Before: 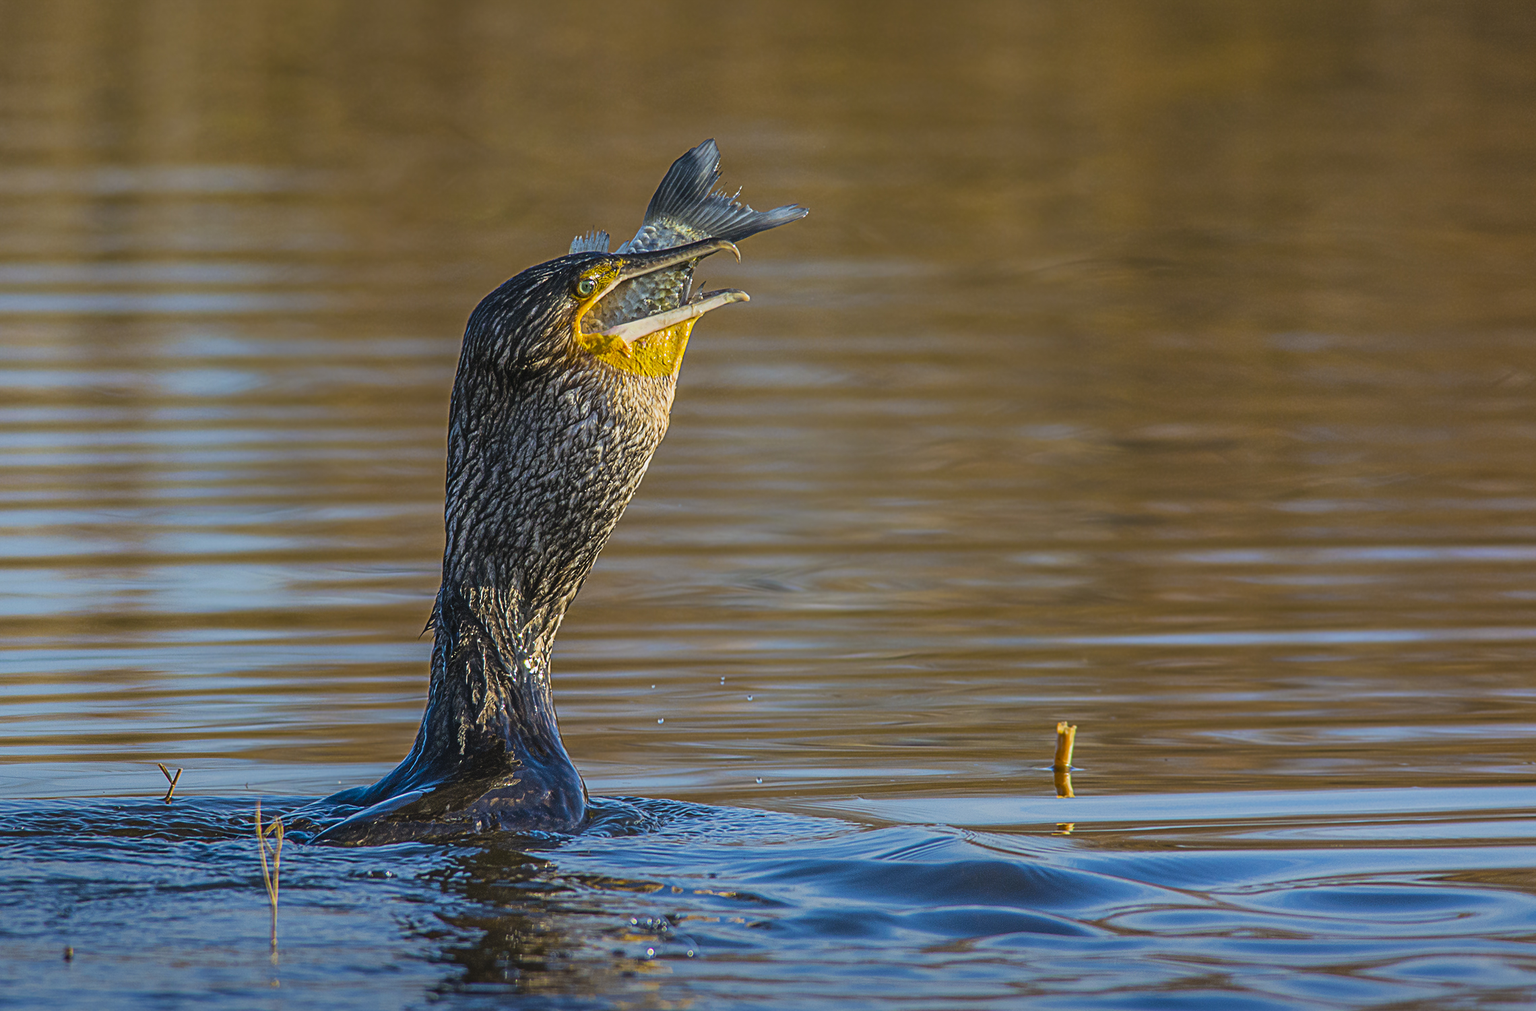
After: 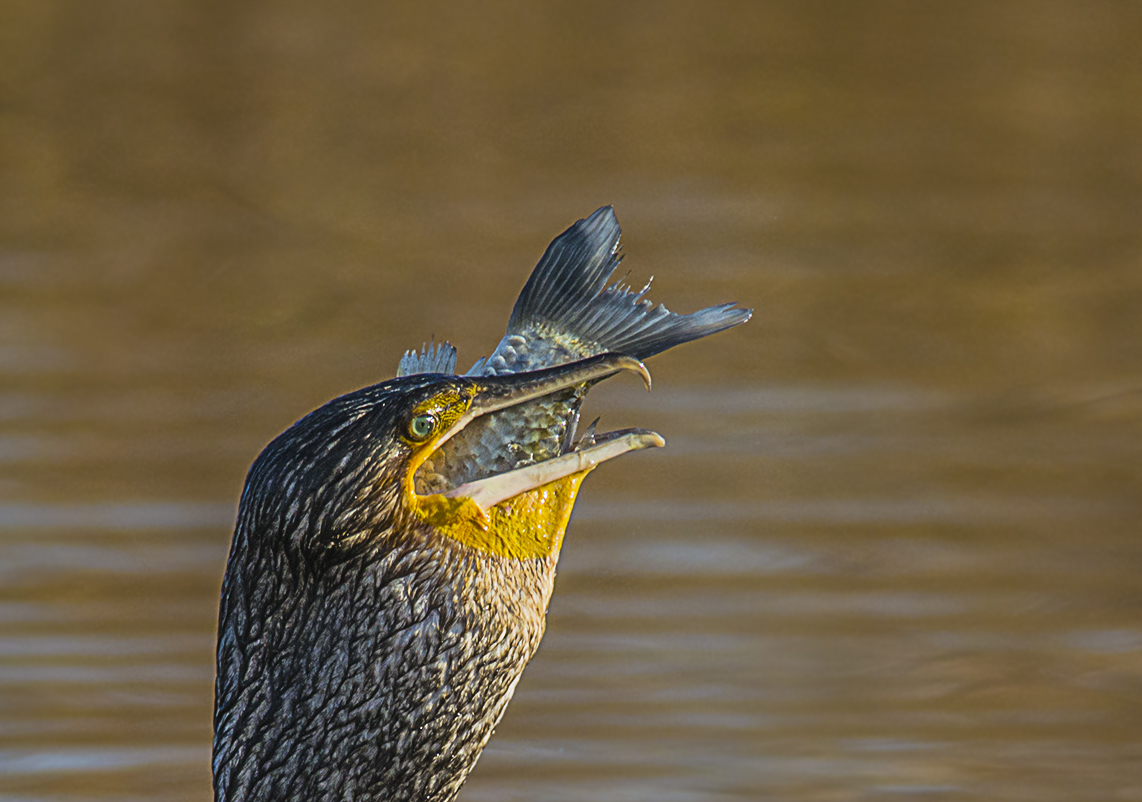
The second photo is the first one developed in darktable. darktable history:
crop: left 19.654%, right 30.241%, bottom 46.503%
base curve: preserve colors none
